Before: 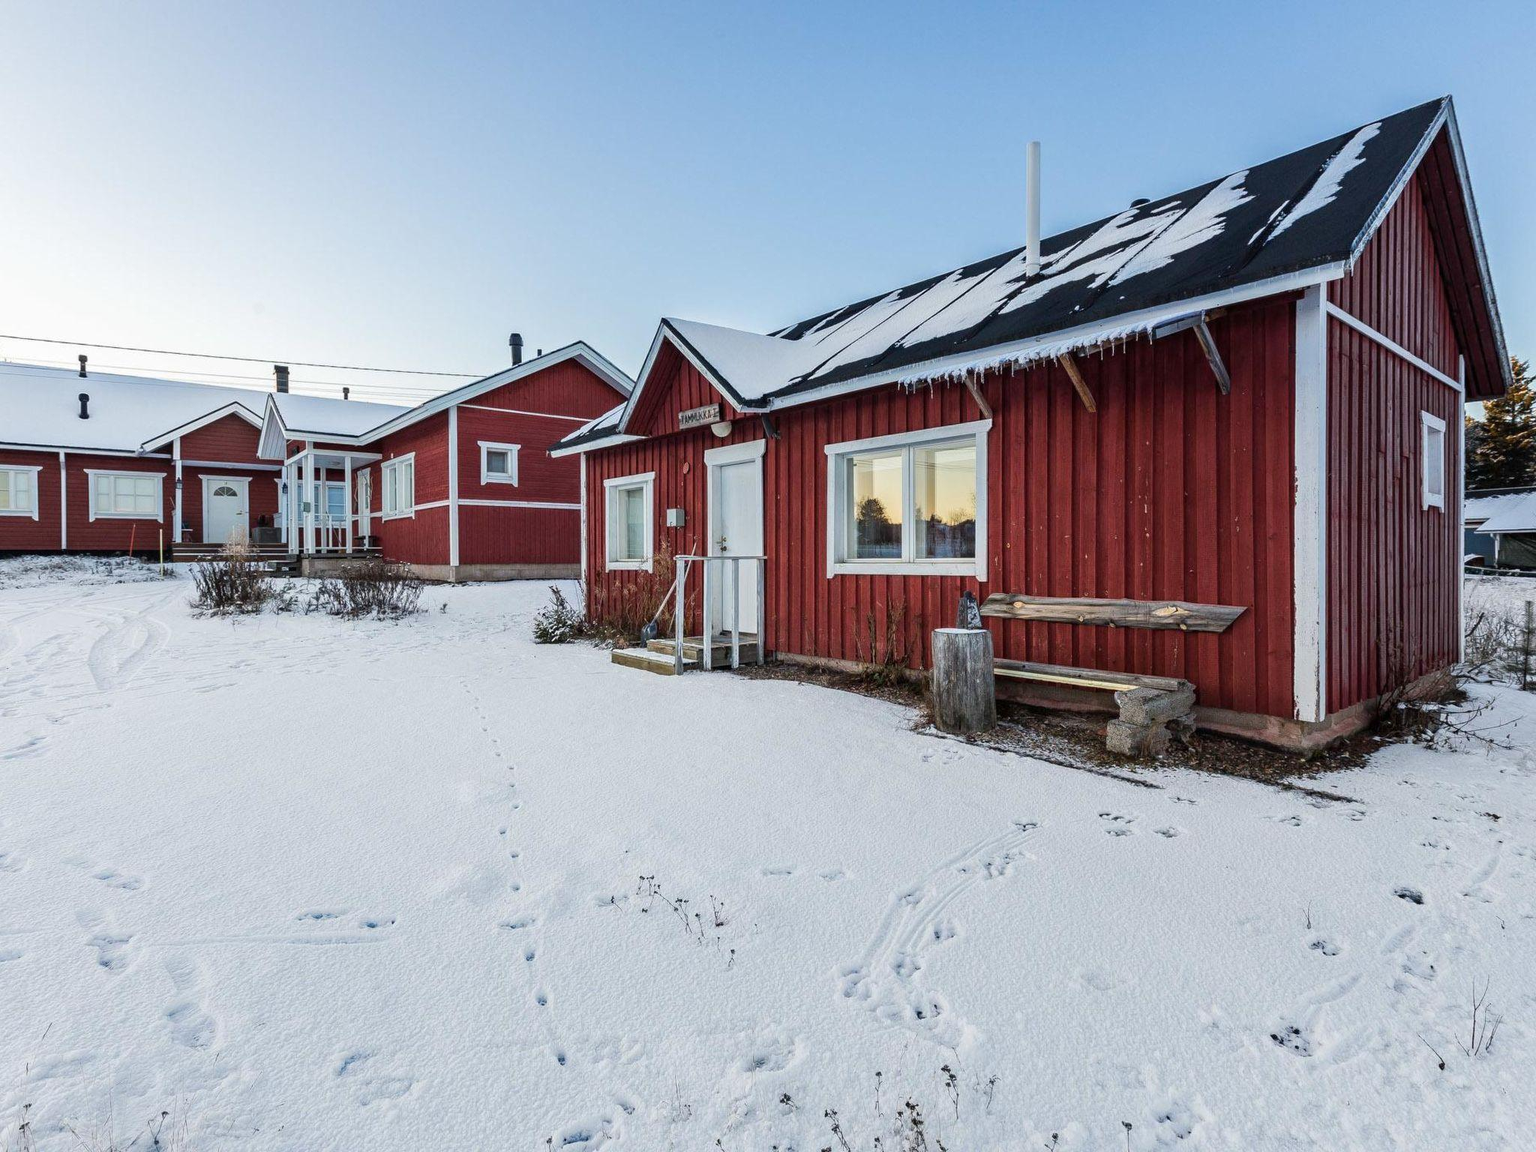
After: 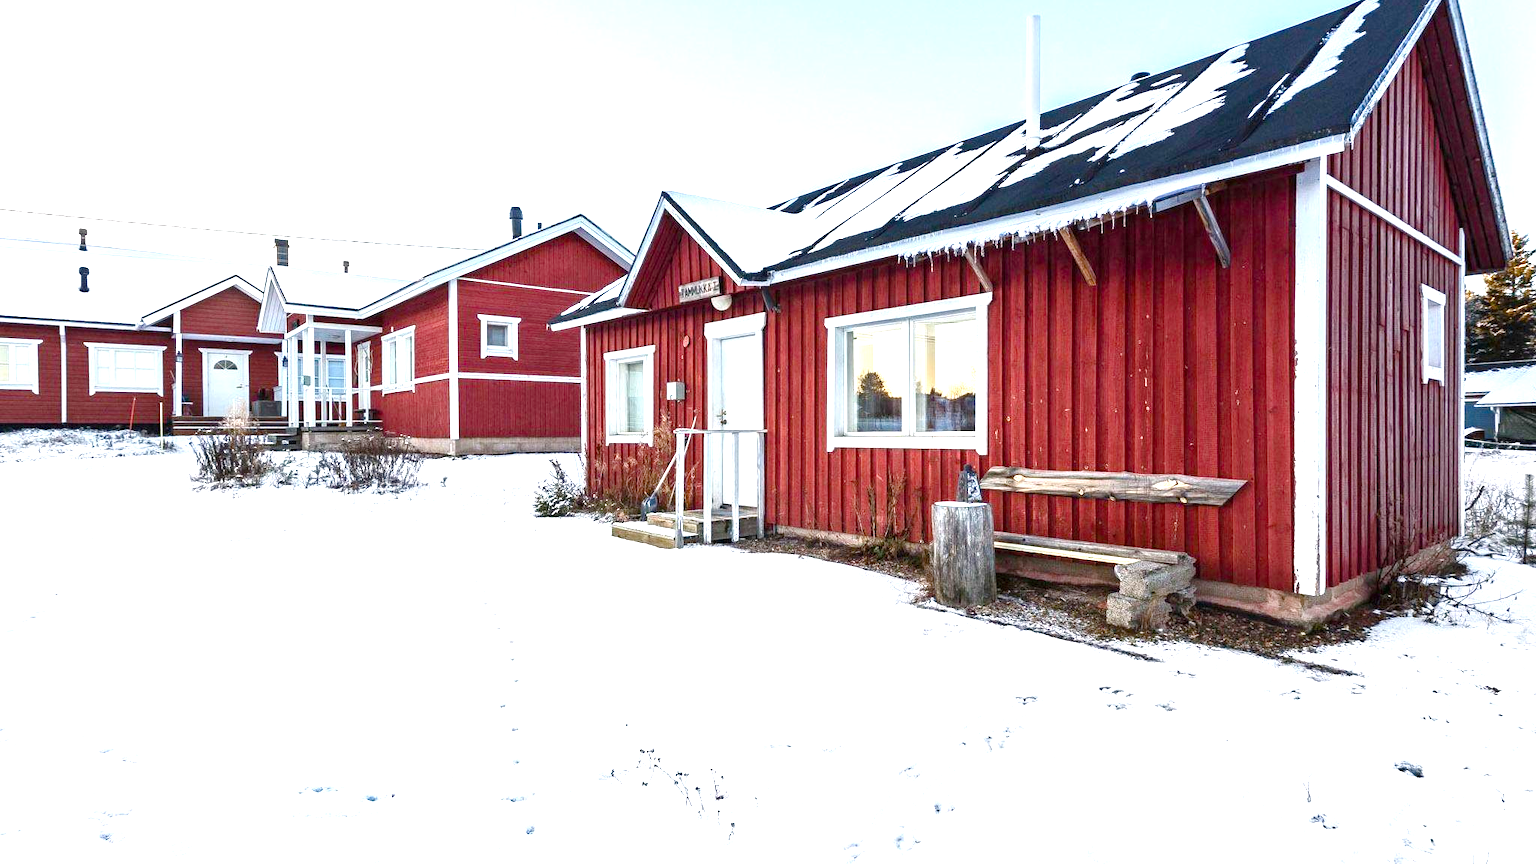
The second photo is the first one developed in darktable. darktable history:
exposure: black level correction 0, exposure 1.282 EV, compensate highlight preservation false
color balance rgb: highlights gain › chroma 0.287%, highlights gain › hue 332.36°, perceptual saturation grading › global saturation 20%, perceptual saturation grading › highlights -49.058%, perceptual saturation grading › shadows 24.697%, global vibrance 20%
crop: top 11.058%, bottom 13.871%
